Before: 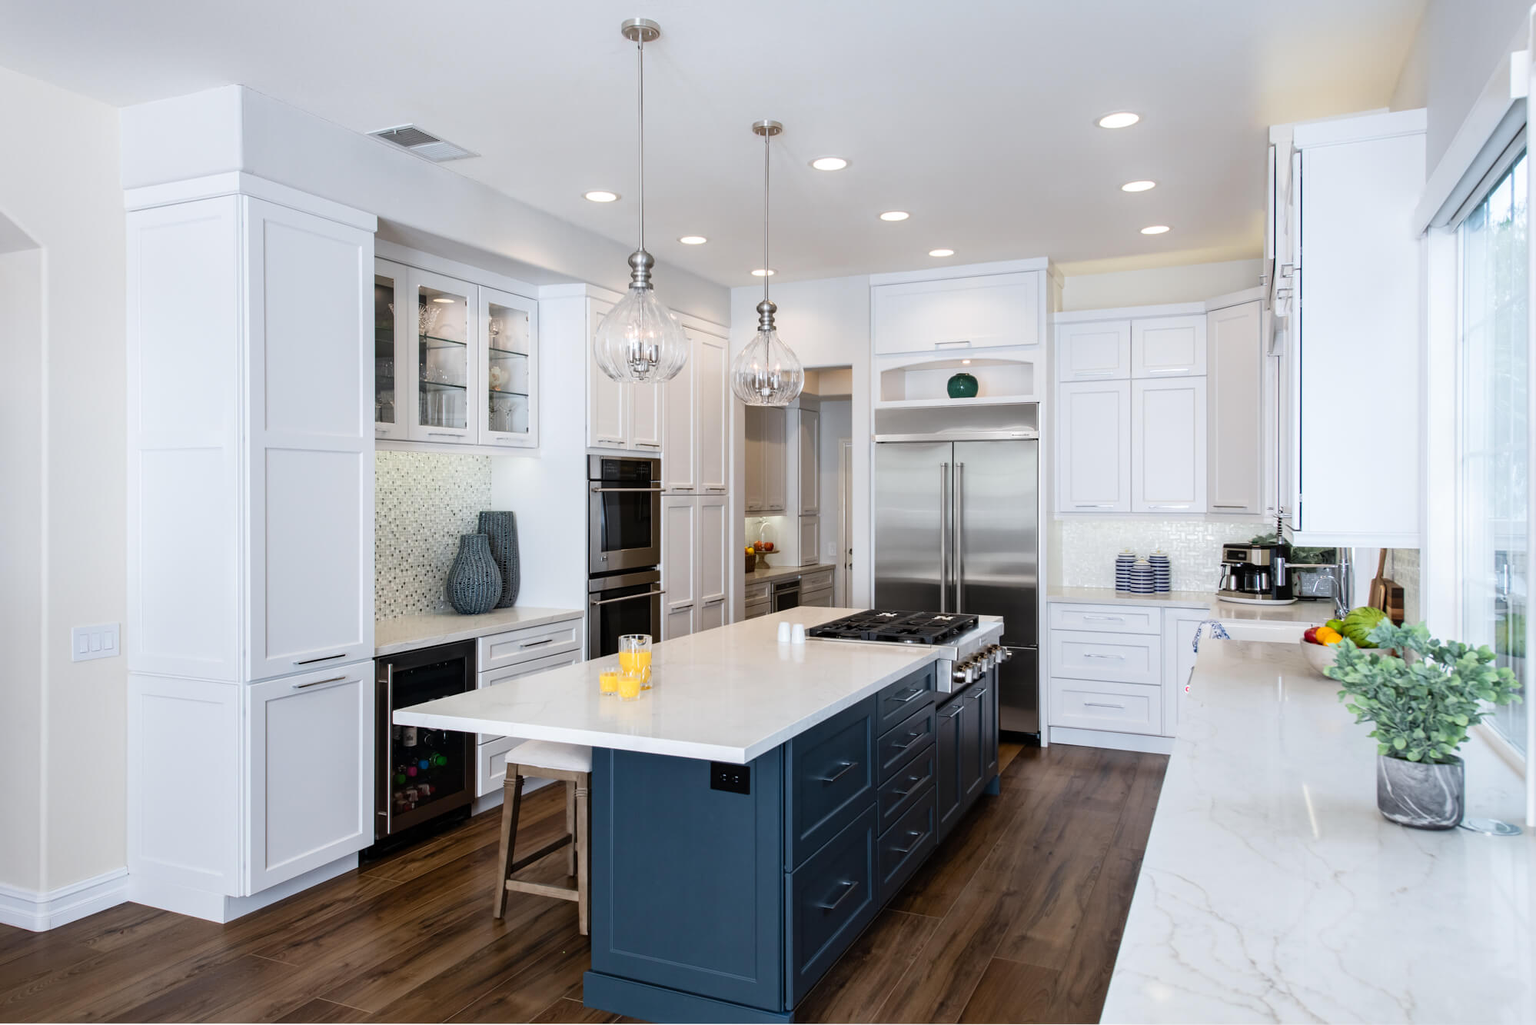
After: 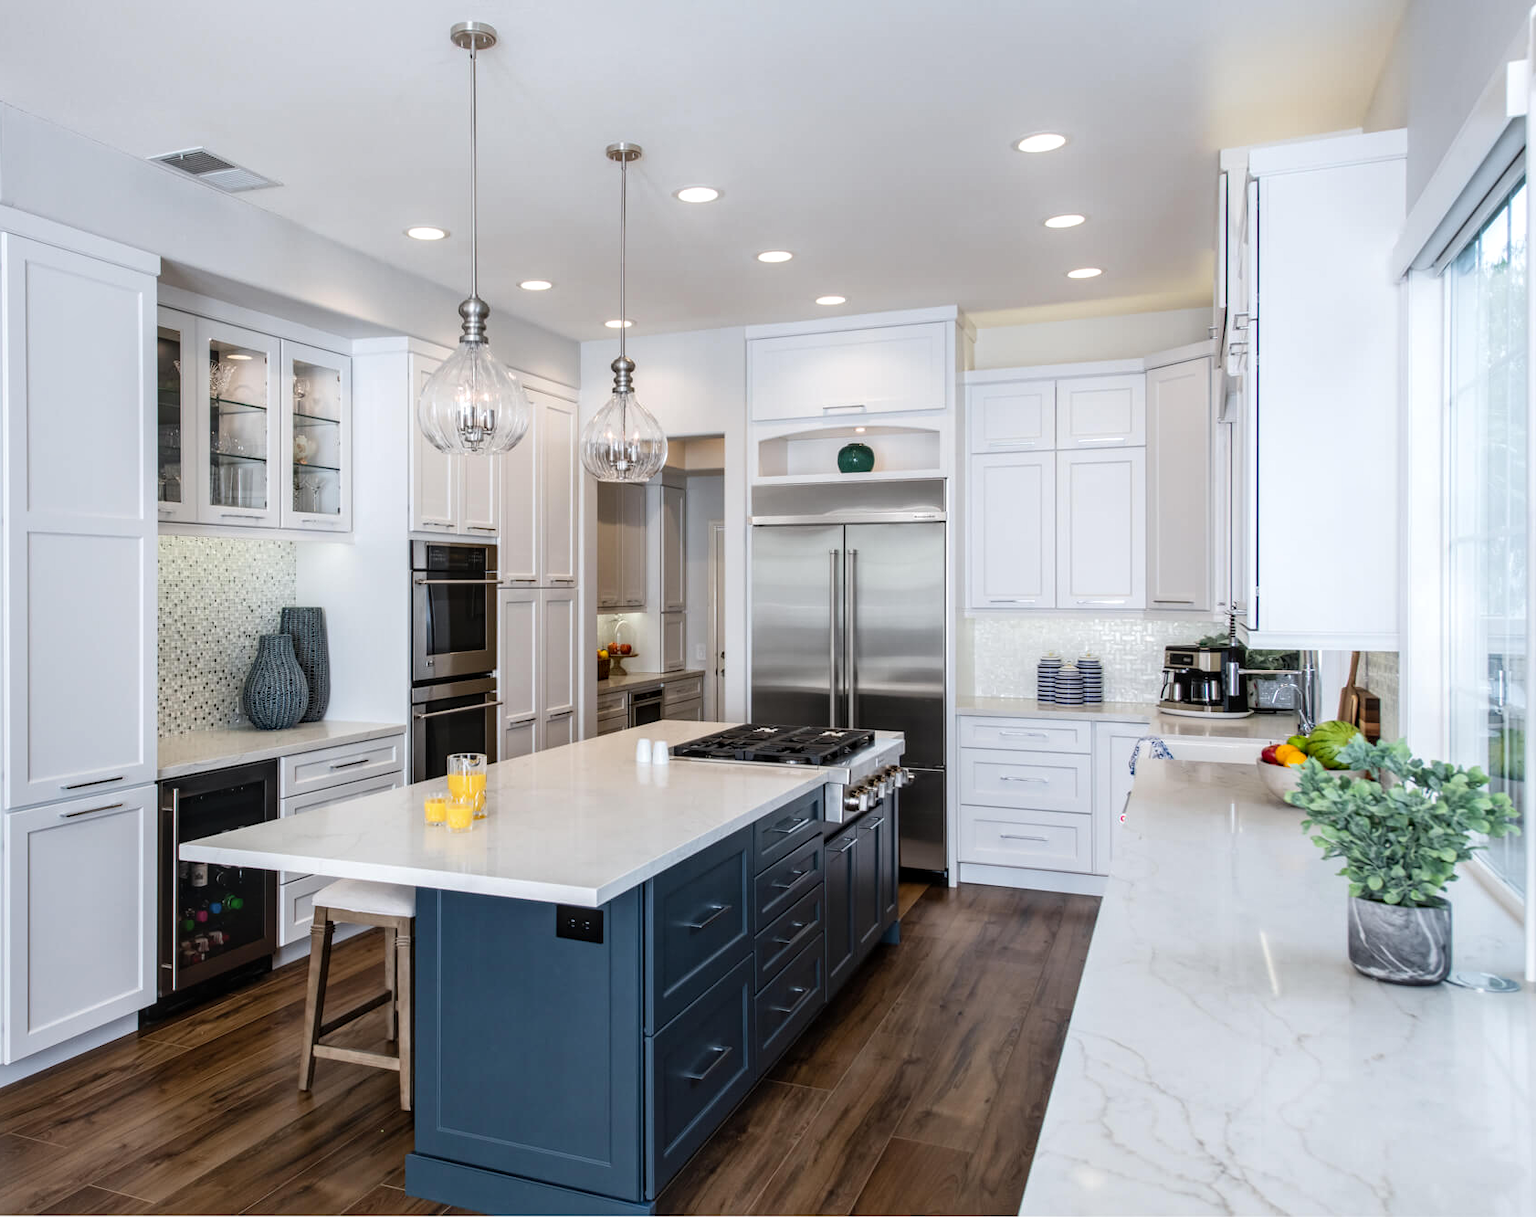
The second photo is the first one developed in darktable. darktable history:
crop: left 15.799%
local contrast: on, module defaults
exposure: compensate highlight preservation false
